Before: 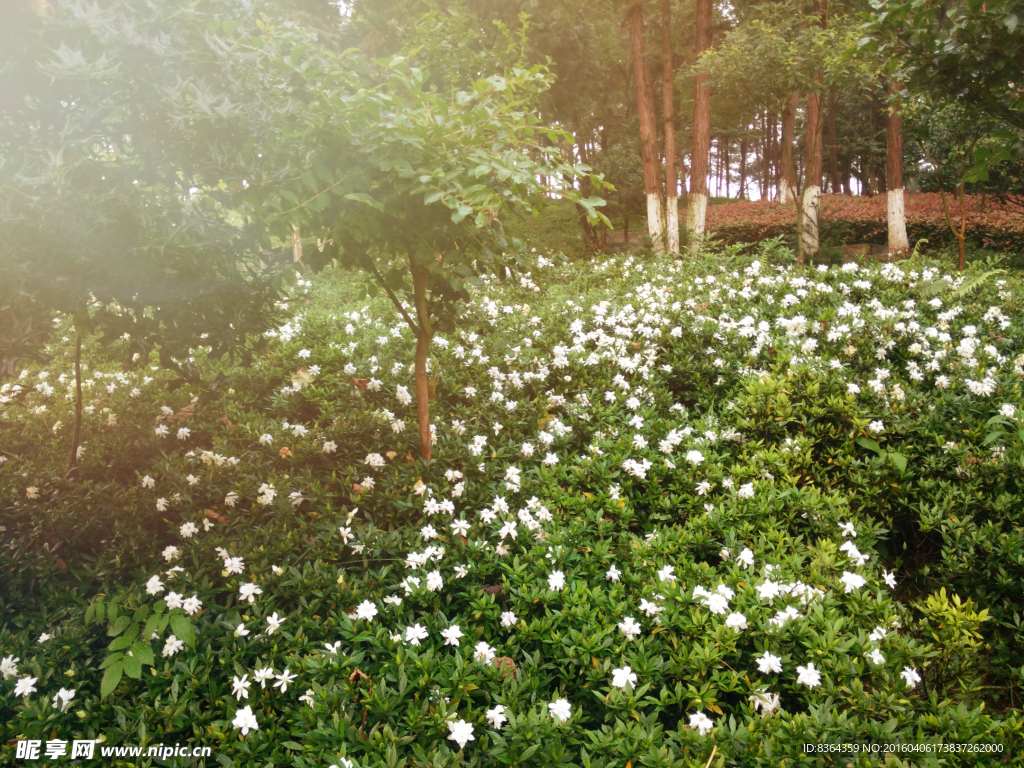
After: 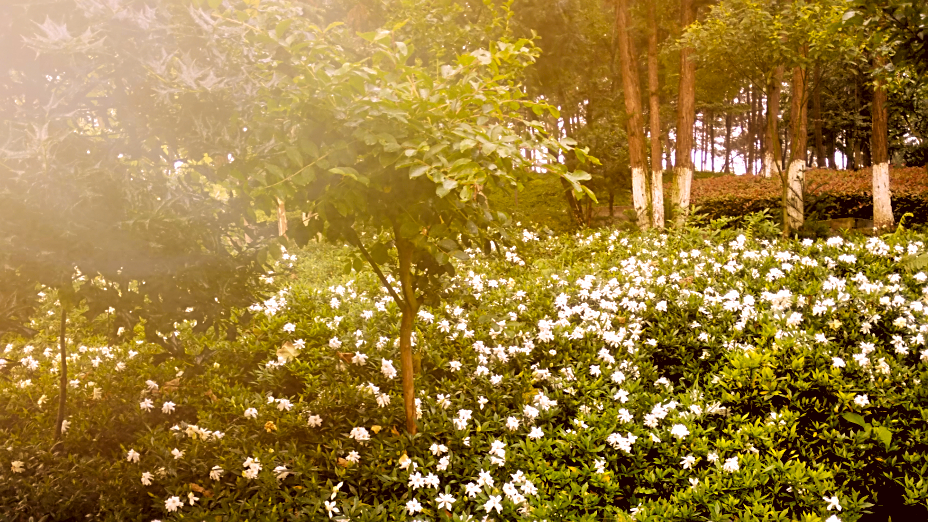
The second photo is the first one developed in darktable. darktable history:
color correction: highlights a* 10.21, highlights b* 9.79, shadows a* 8.61, shadows b* 7.88, saturation 0.8
rgb levels: levels [[0.034, 0.472, 0.904], [0, 0.5, 1], [0, 0.5, 1]]
white balance: red 1.004, blue 1.096
crop: left 1.509%, top 3.452%, right 7.696%, bottom 28.452%
sharpen: on, module defaults
haze removal: strength -0.05
color contrast: green-magenta contrast 1.12, blue-yellow contrast 1.95, unbound 0
